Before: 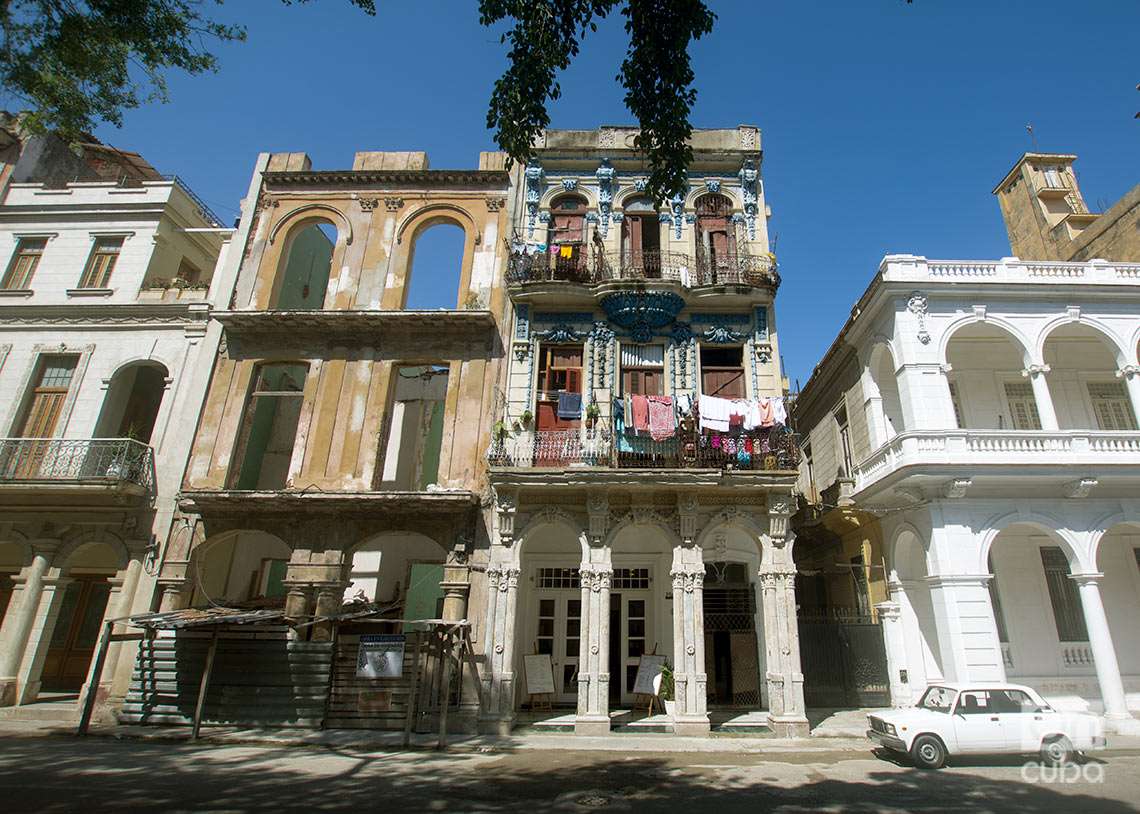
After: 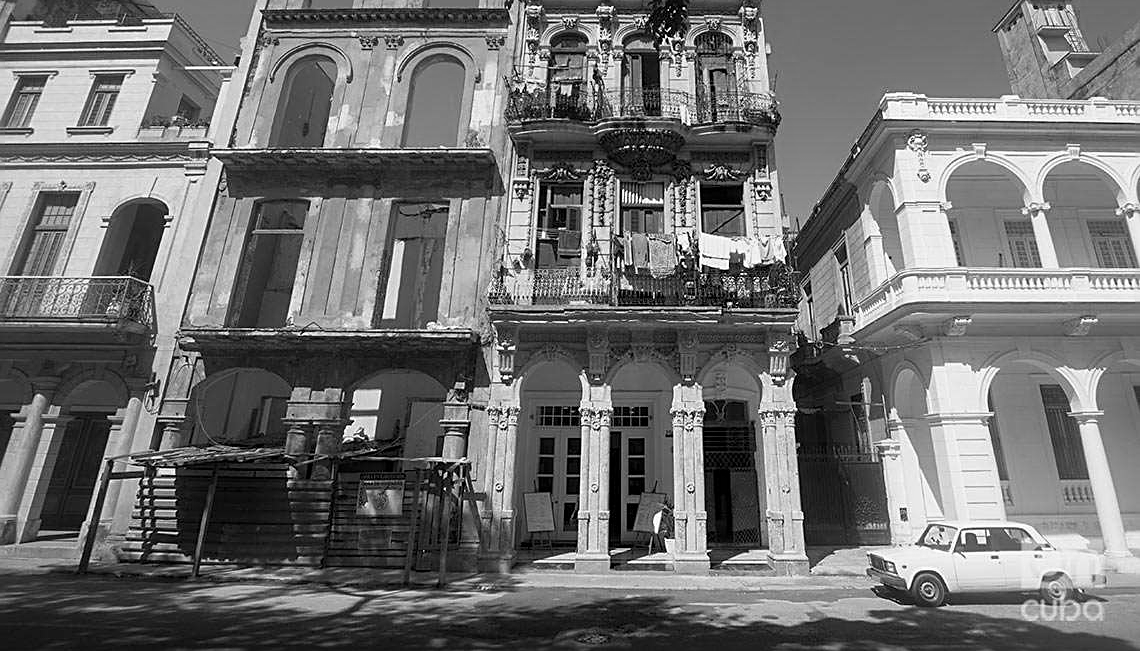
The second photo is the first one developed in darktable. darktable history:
sharpen: on, module defaults
crop and rotate: top 19.998%
monochrome: a 14.95, b -89.96
